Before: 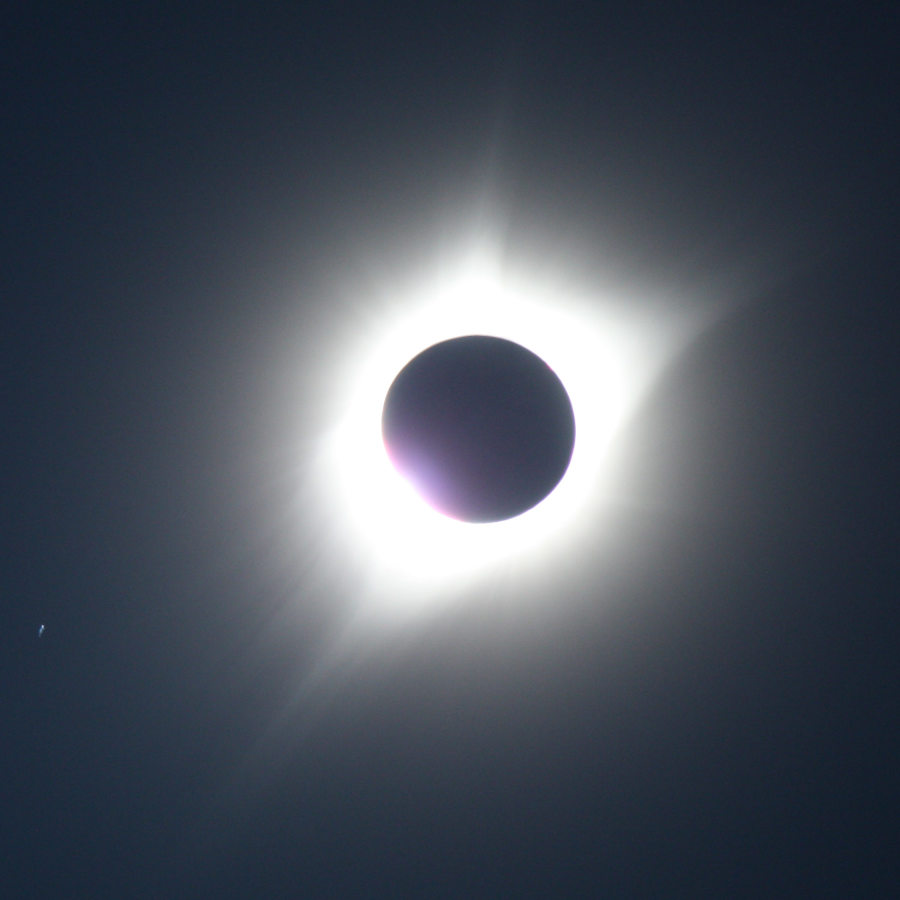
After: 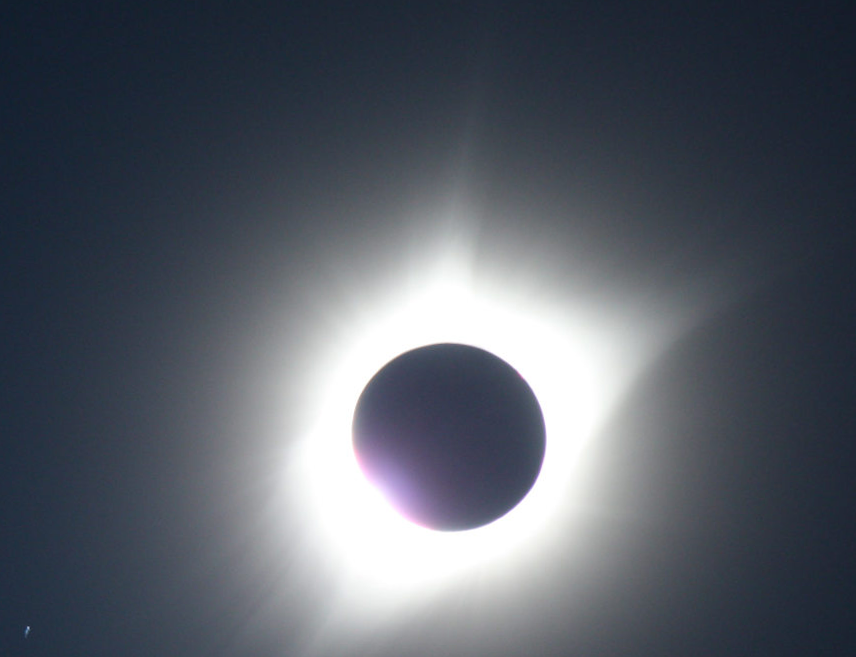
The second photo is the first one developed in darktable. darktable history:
crop: bottom 24.967%
rotate and perspective: rotation 0.074°, lens shift (vertical) 0.096, lens shift (horizontal) -0.041, crop left 0.043, crop right 0.952, crop top 0.024, crop bottom 0.979
